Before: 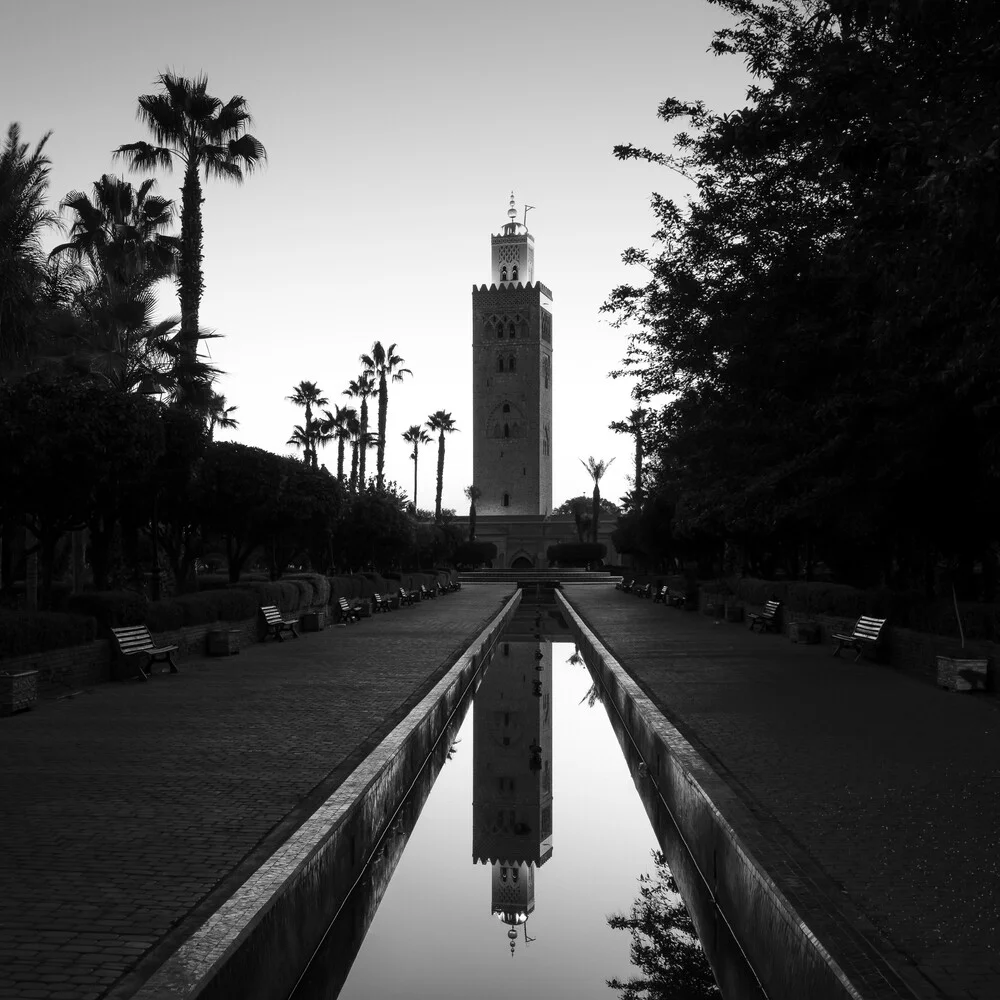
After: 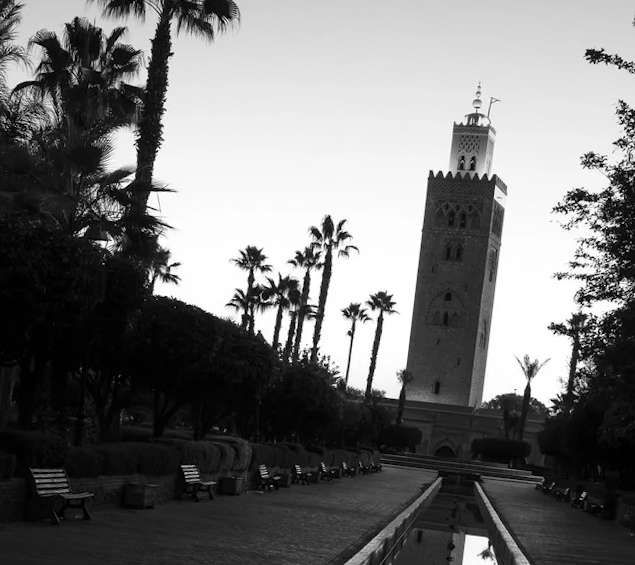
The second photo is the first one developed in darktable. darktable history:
crop and rotate: angle -6.82°, left 2.166%, top 7.045%, right 27.227%, bottom 30.115%
